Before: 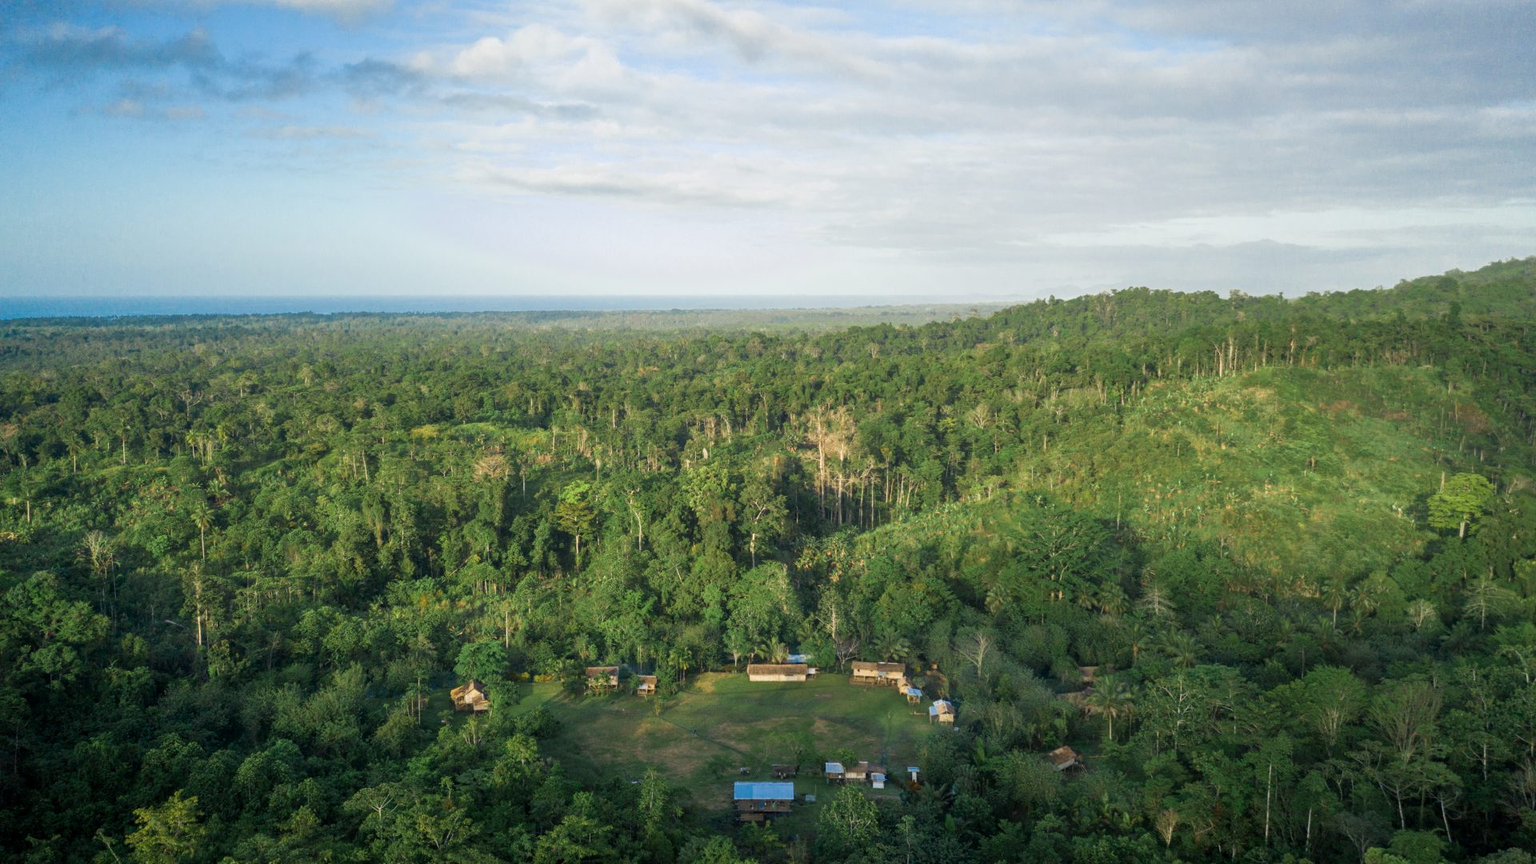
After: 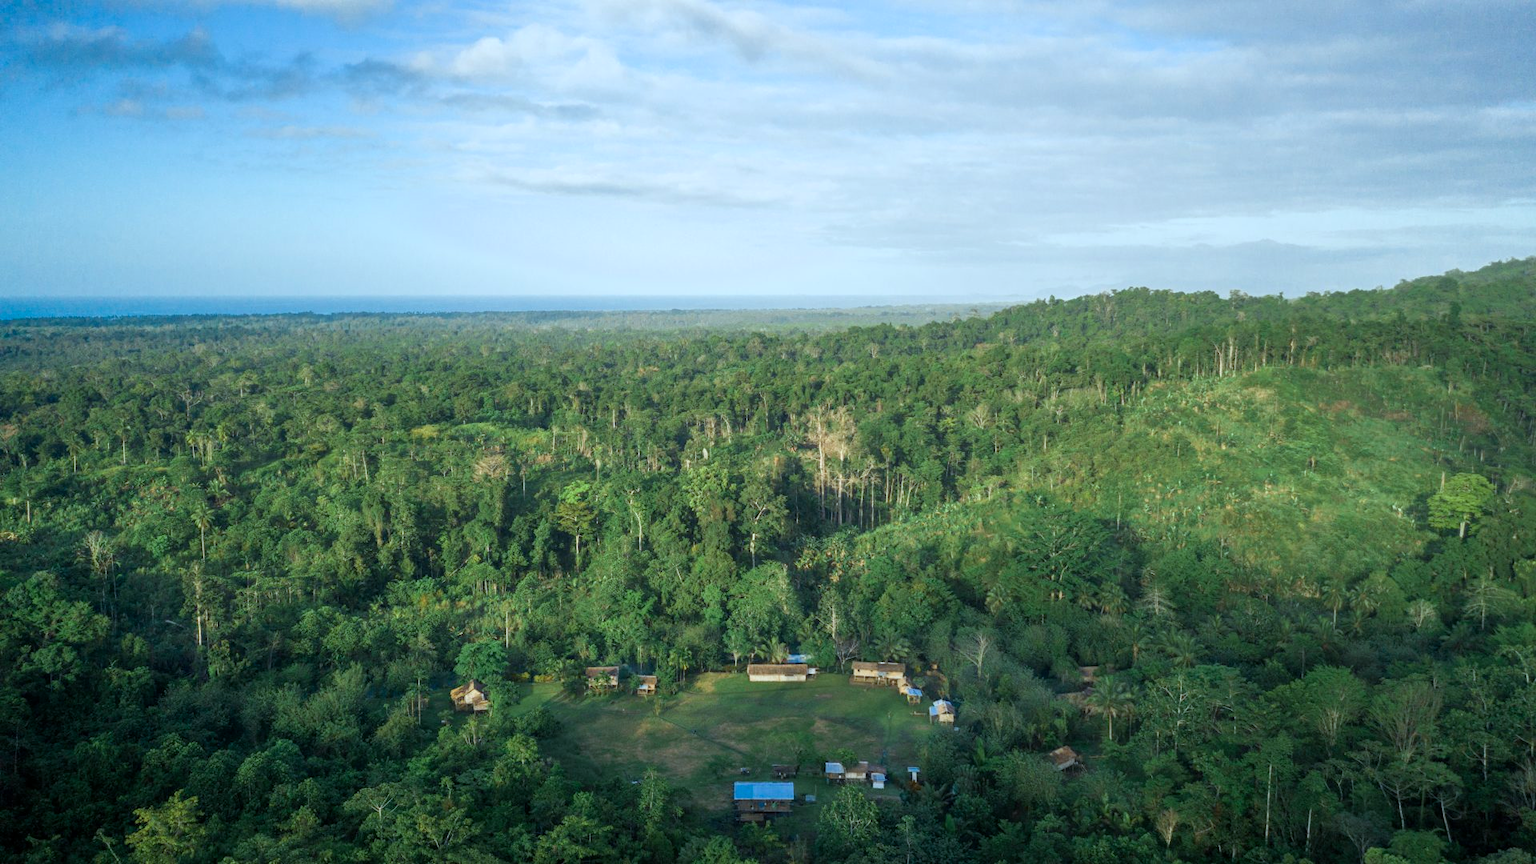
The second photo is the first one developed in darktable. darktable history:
color calibration: illuminant F (fluorescent), F source F9 (Cool White Deluxe 4150 K) – high CRI, x 0.374, y 0.373, temperature 4160.38 K
